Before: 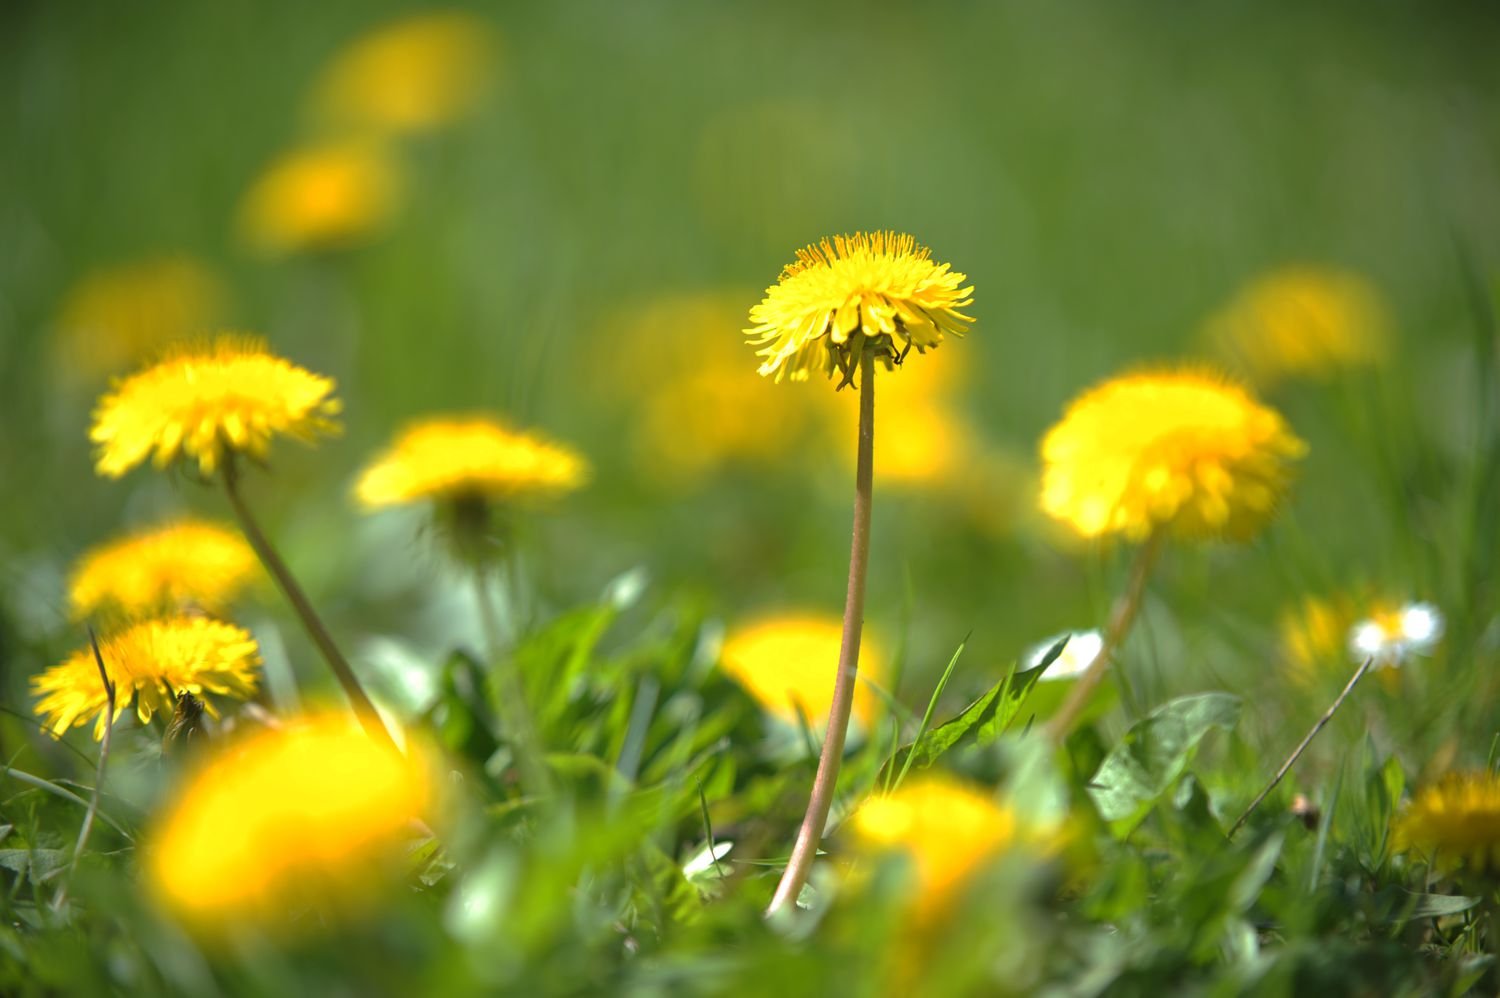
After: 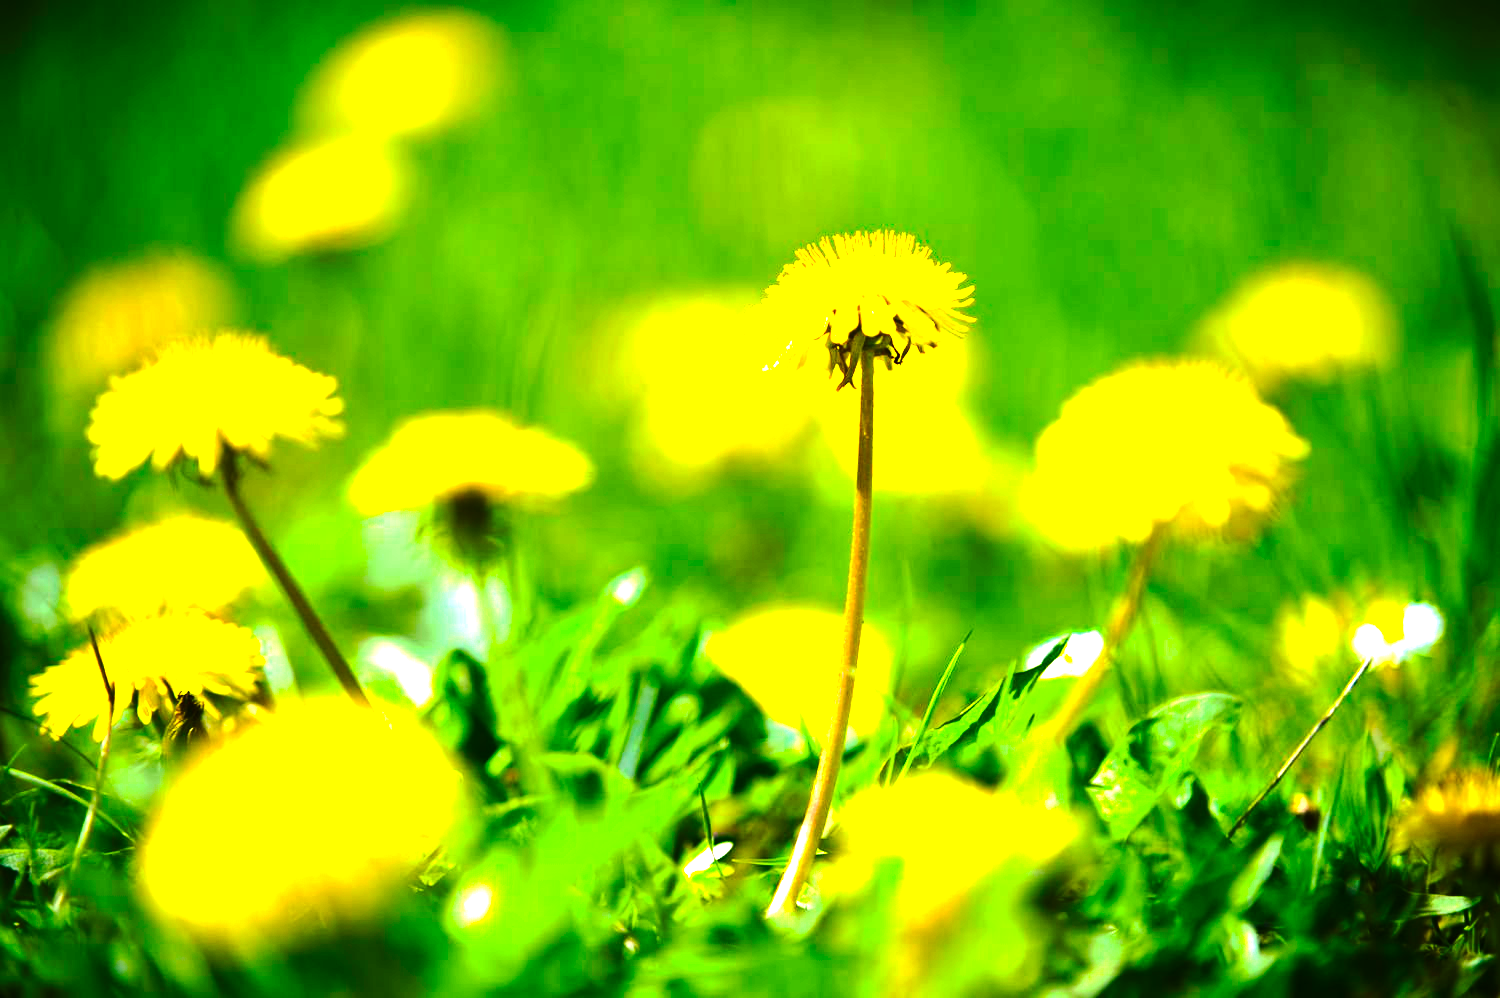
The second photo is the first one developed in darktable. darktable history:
color balance rgb: linear chroma grading › global chroma 9%, perceptual saturation grading › global saturation 36%, perceptual saturation grading › shadows 35%, perceptual brilliance grading › global brilliance 15%, perceptual brilliance grading › shadows -35%, global vibrance 15%
tone equalizer: -8 EV -0.75 EV, -7 EV -0.7 EV, -6 EV -0.6 EV, -5 EV -0.4 EV, -3 EV 0.4 EV, -2 EV 0.6 EV, -1 EV 0.7 EV, +0 EV 0.75 EV, edges refinement/feathering 500, mask exposure compensation -1.57 EV, preserve details no
exposure: exposure 0.669 EV, compensate highlight preservation false
tone curve: curves: ch0 [(0, 0) (0.003, 0.008) (0.011, 0.011) (0.025, 0.014) (0.044, 0.021) (0.069, 0.029) (0.1, 0.042) (0.136, 0.06) (0.177, 0.09) (0.224, 0.126) (0.277, 0.177) (0.335, 0.243) (0.399, 0.31) (0.468, 0.388) (0.543, 0.484) (0.623, 0.585) (0.709, 0.683) (0.801, 0.775) (0.898, 0.873) (1, 1)], preserve colors none
contrast brightness saturation: brightness -0.02, saturation 0.35
